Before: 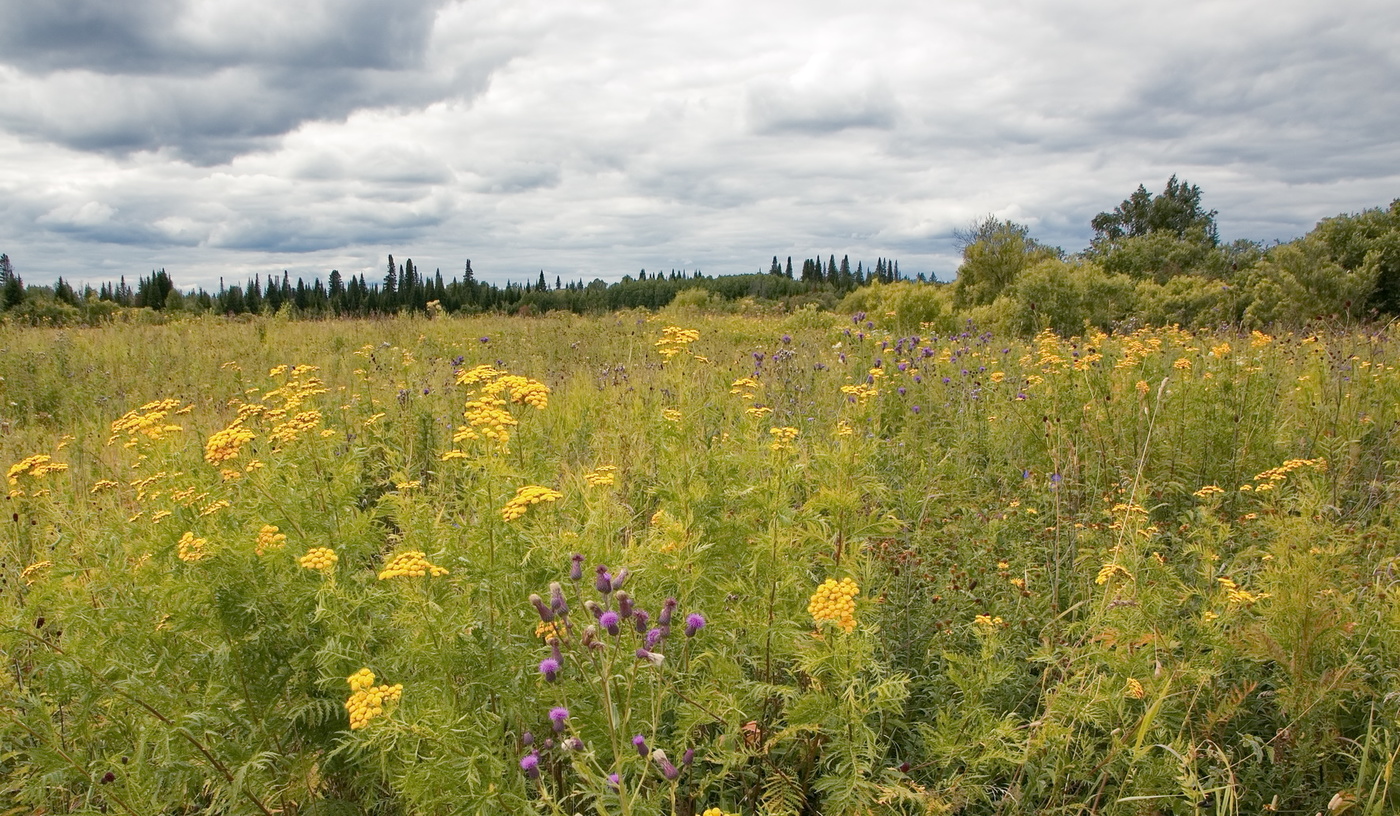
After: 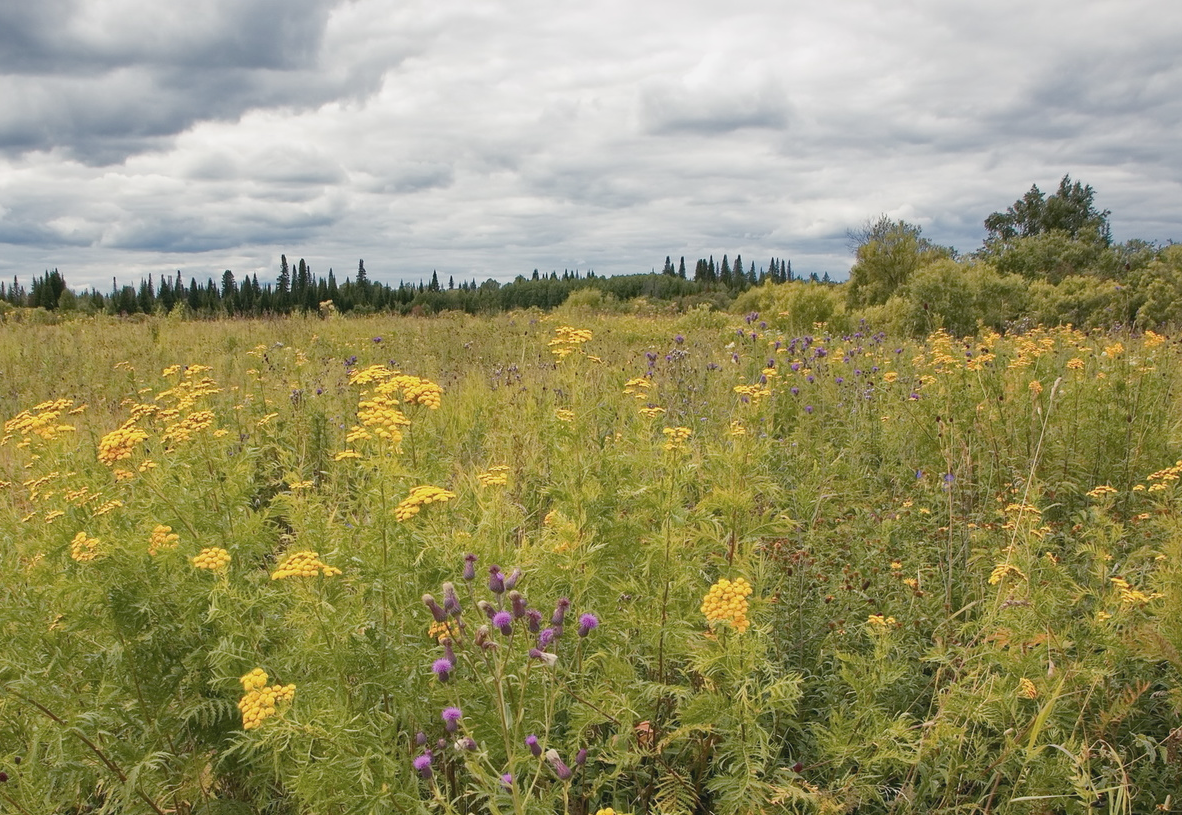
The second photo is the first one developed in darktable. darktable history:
crop: left 7.693%, right 7.857%
contrast brightness saturation: contrast -0.097, saturation -0.101
local contrast: mode bilateral grid, contrast 9, coarseness 25, detail 115%, midtone range 0.2
